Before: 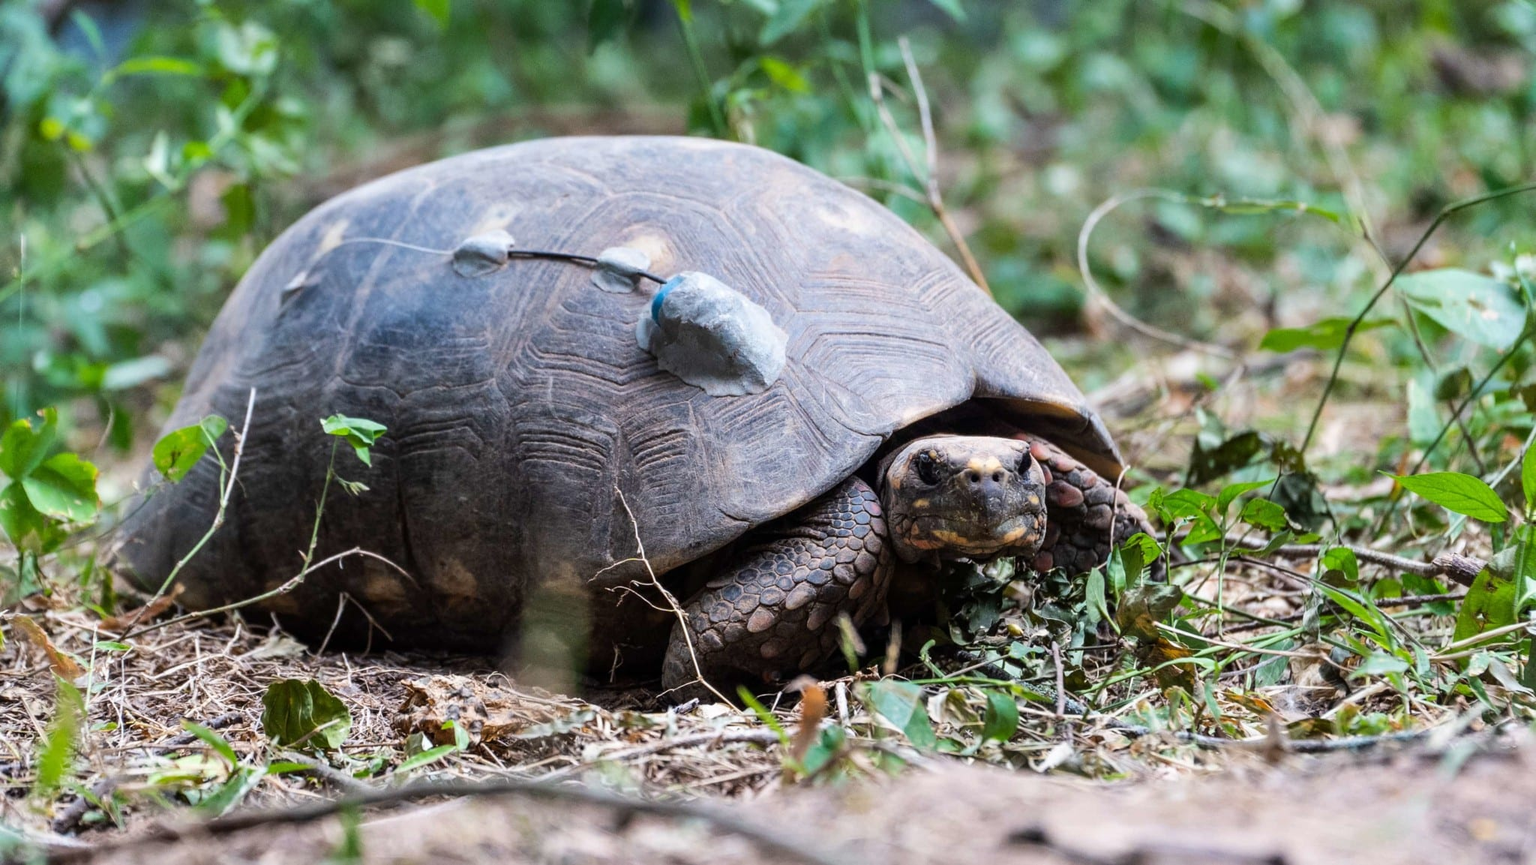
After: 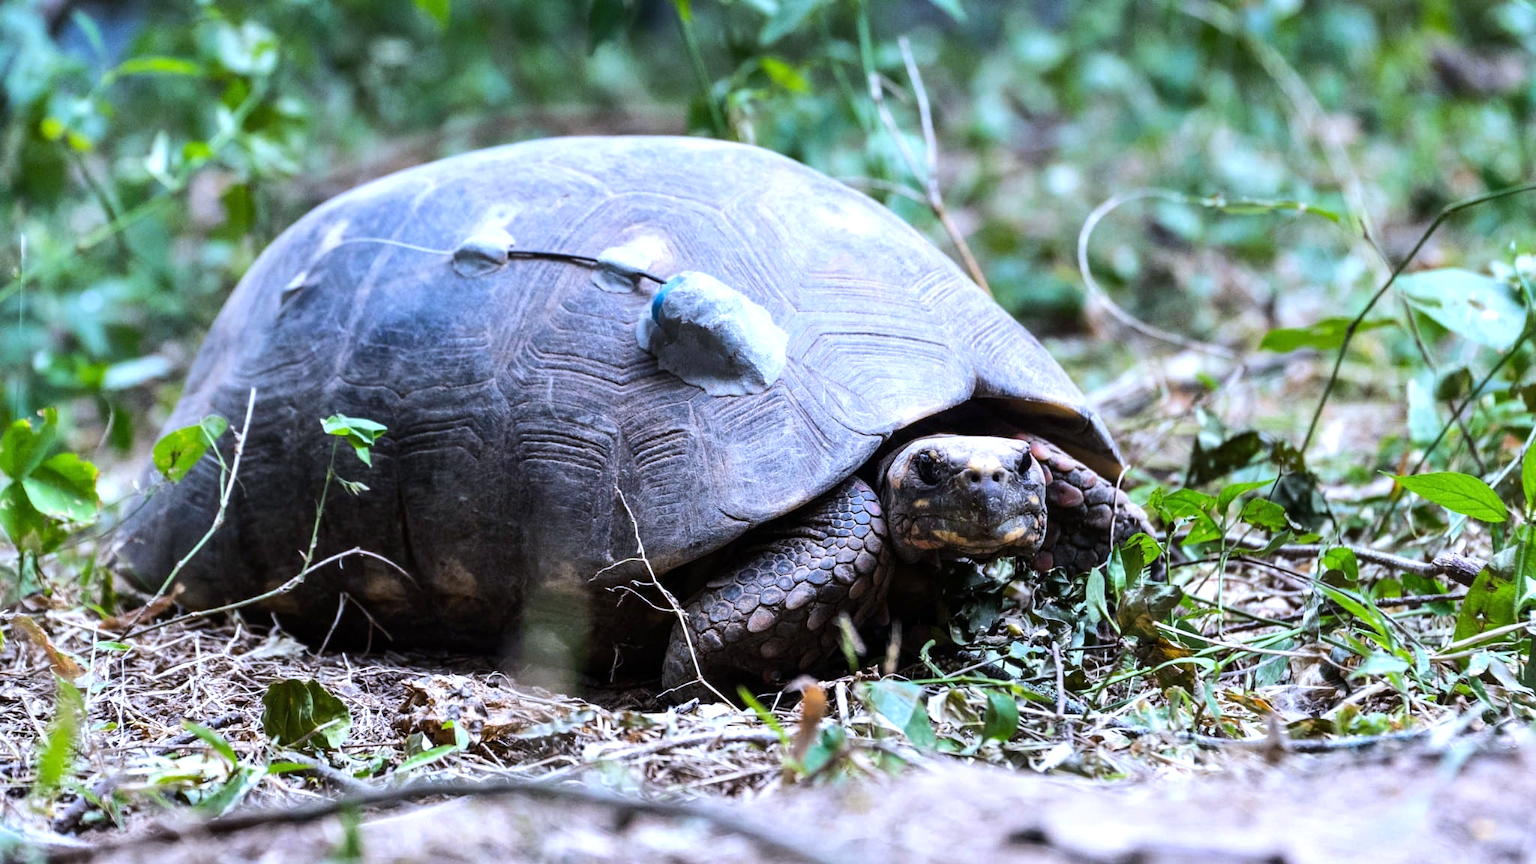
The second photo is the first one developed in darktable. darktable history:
white balance: red 0.948, green 1.02, blue 1.176
tone equalizer: -8 EV -0.417 EV, -7 EV -0.389 EV, -6 EV -0.333 EV, -5 EV -0.222 EV, -3 EV 0.222 EV, -2 EV 0.333 EV, -1 EV 0.389 EV, +0 EV 0.417 EV, edges refinement/feathering 500, mask exposure compensation -1.57 EV, preserve details no
